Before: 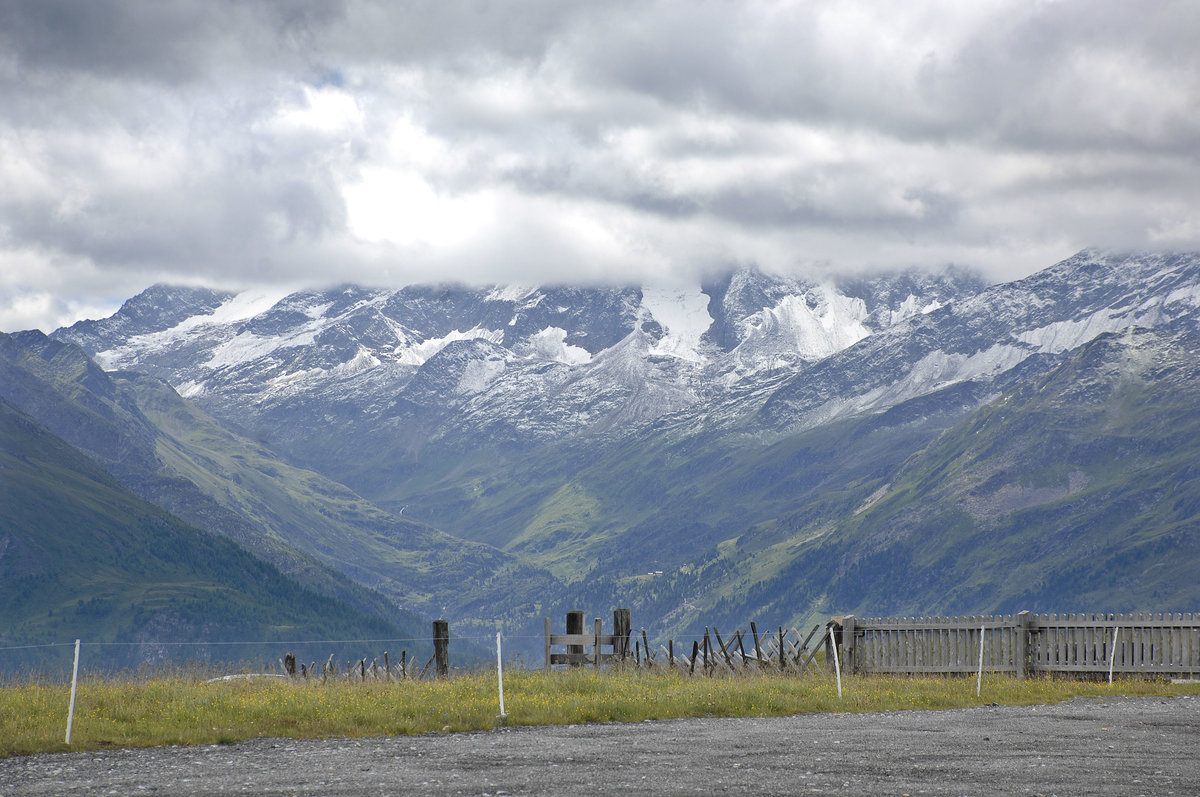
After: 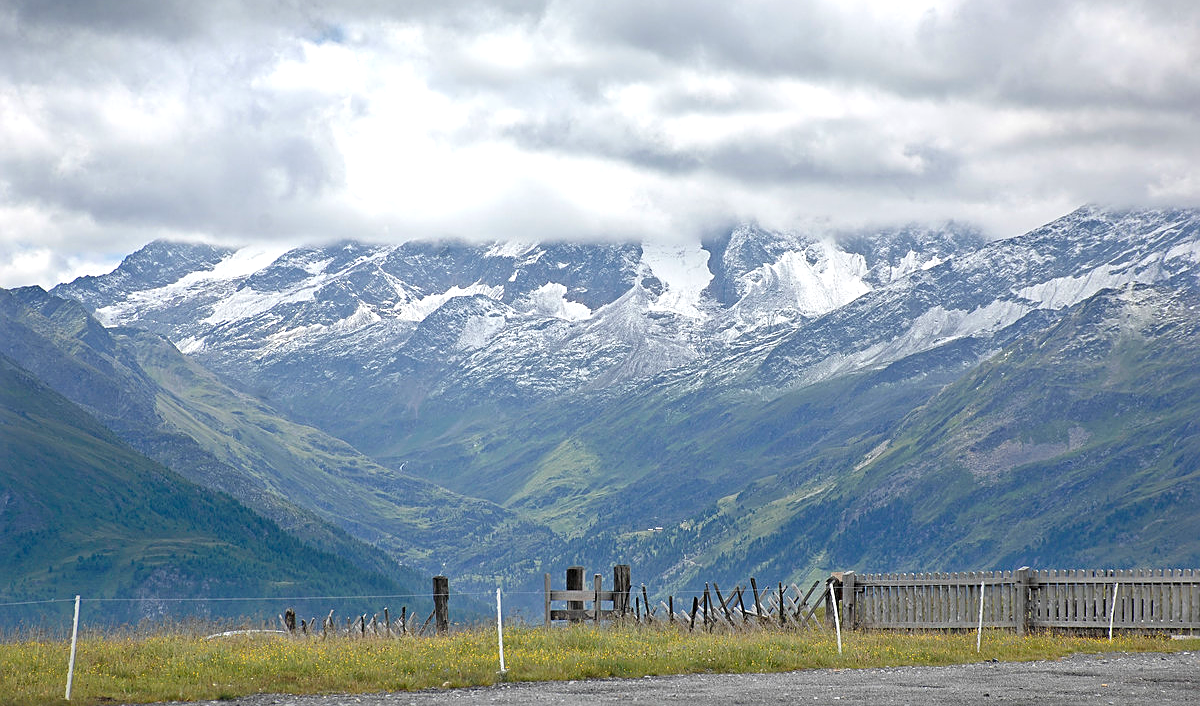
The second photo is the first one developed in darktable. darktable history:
crop and rotate: top 5.596%, bottom 5.737%
sharpen: on, module defaults
exposure: exposure 0.271 EV, compensate exposure bias true, compensate highlight preservation false
